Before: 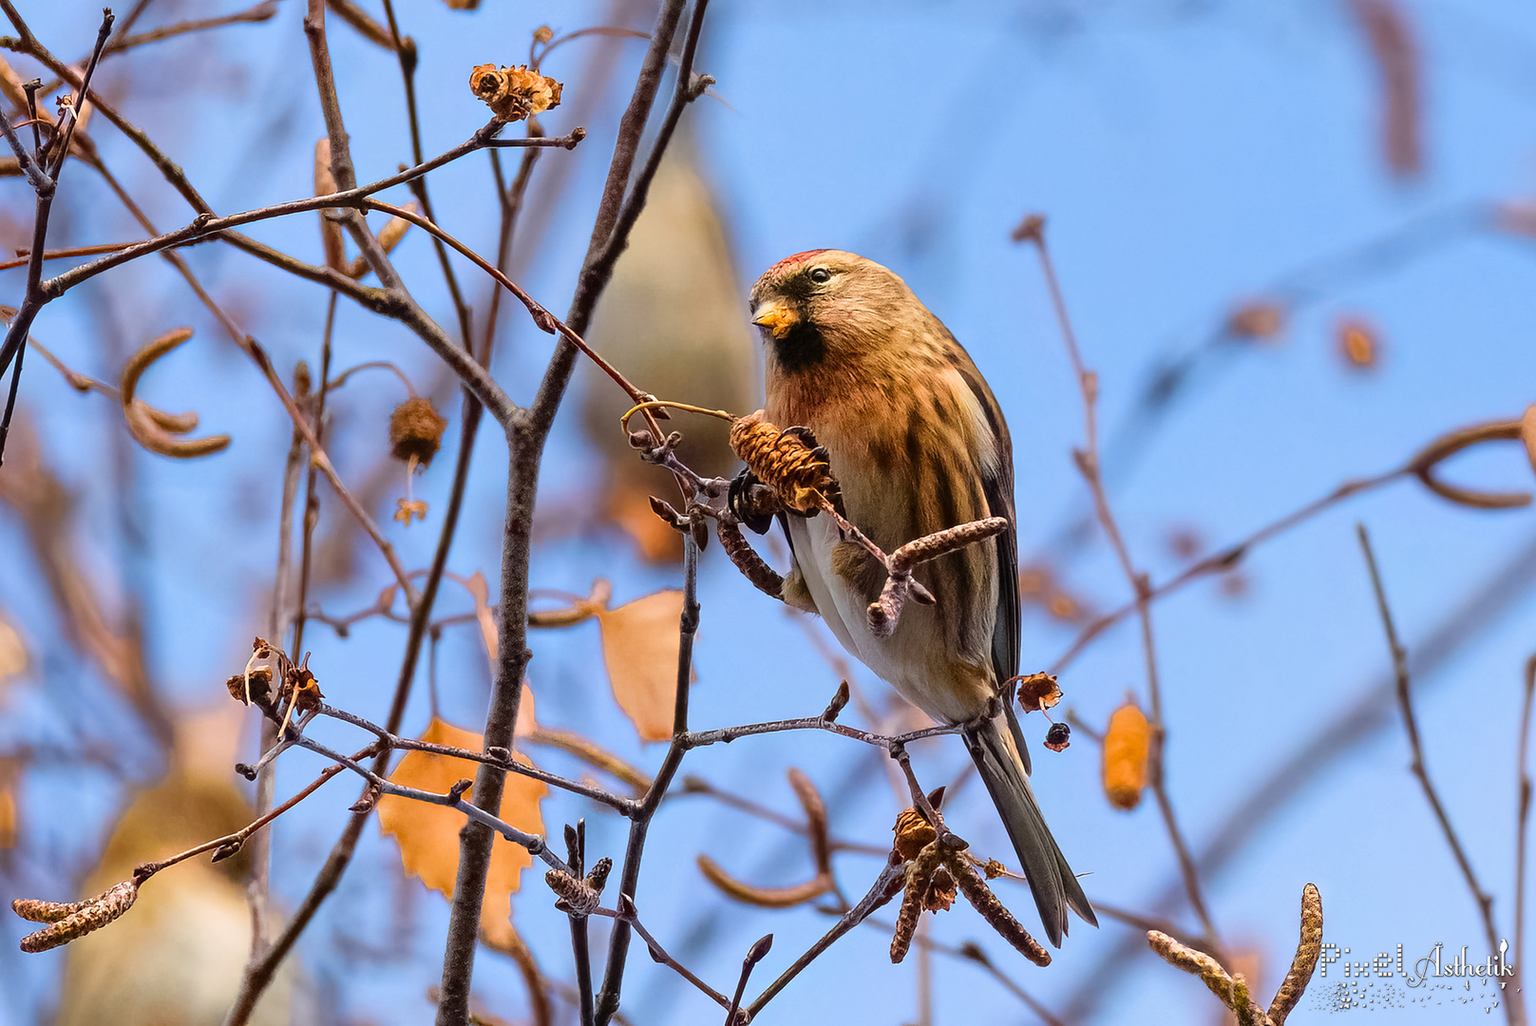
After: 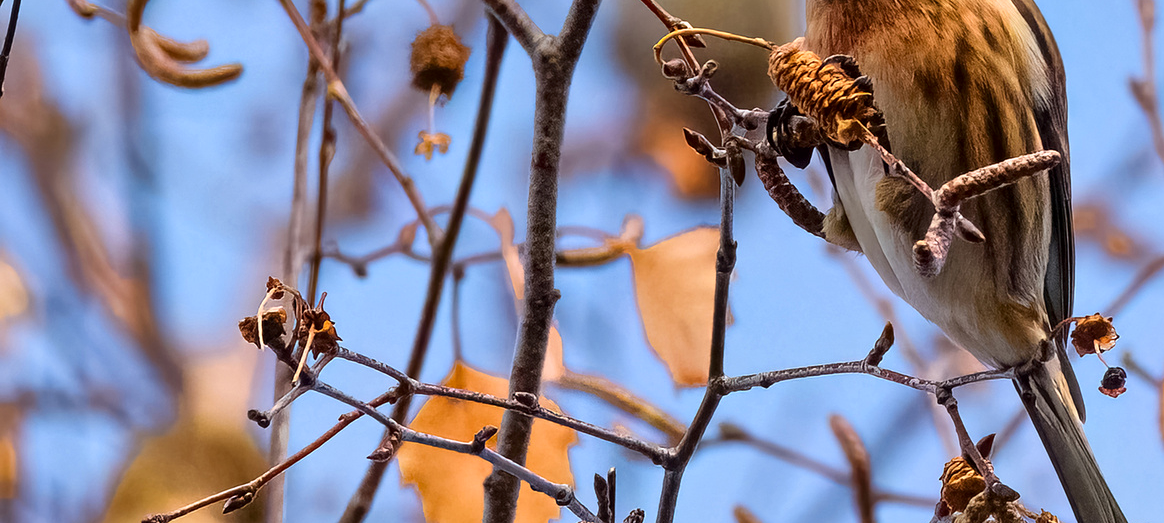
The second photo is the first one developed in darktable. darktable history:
local contrast: mode bilateral grid, contrast 25, coarseness 50, detail 123%, midtone range 0.2
crop: top 36.498%, right 27.964%, bottom 14.995%
